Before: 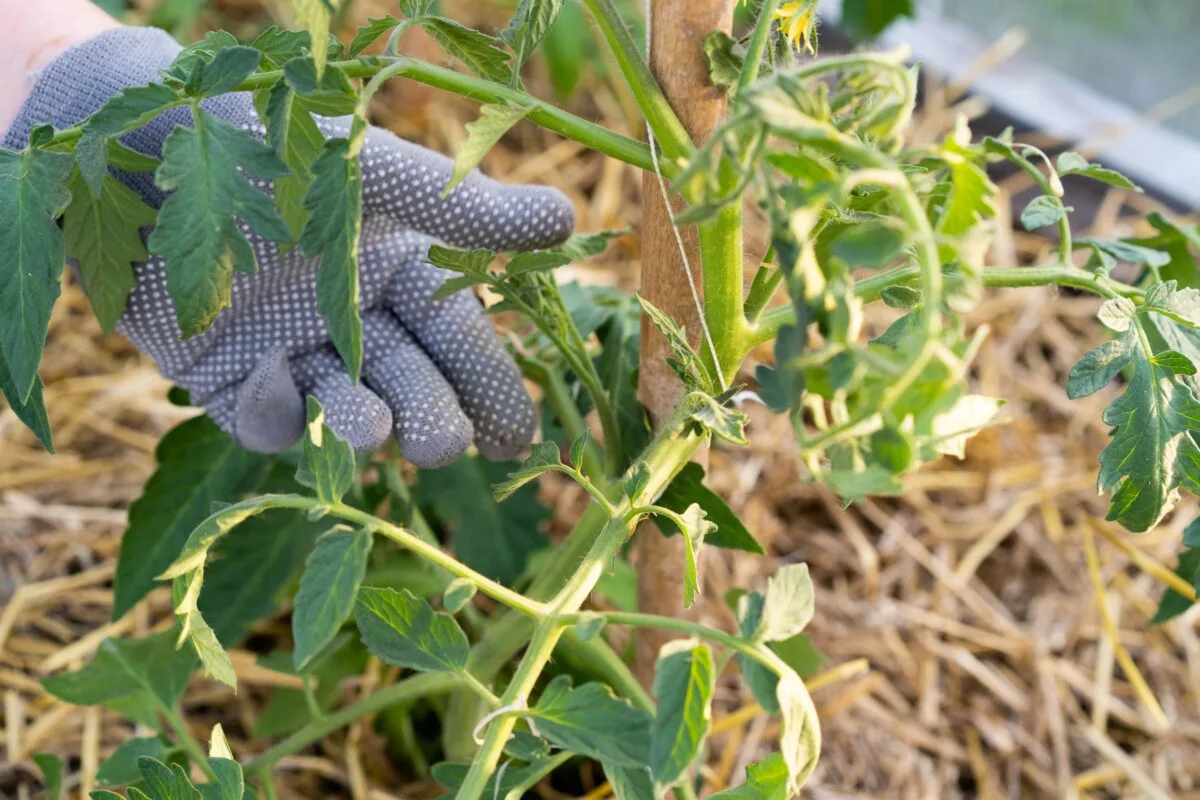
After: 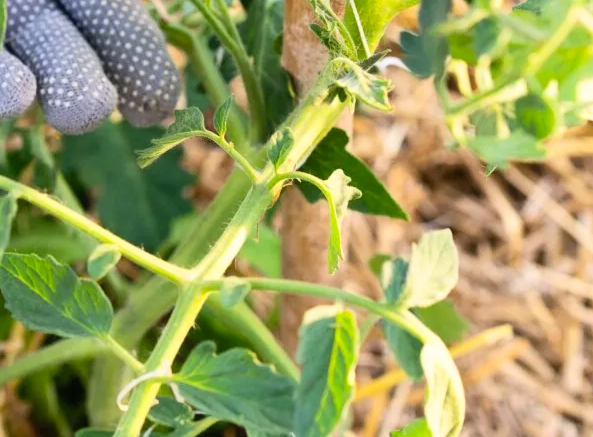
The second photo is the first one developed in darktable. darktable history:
crop: left 29.672%, top 41.786%, right 20.851%, bottom 3.487%
contrast brightness saturation: contrast 0.2, brightness 0.16, saturation 0.22
